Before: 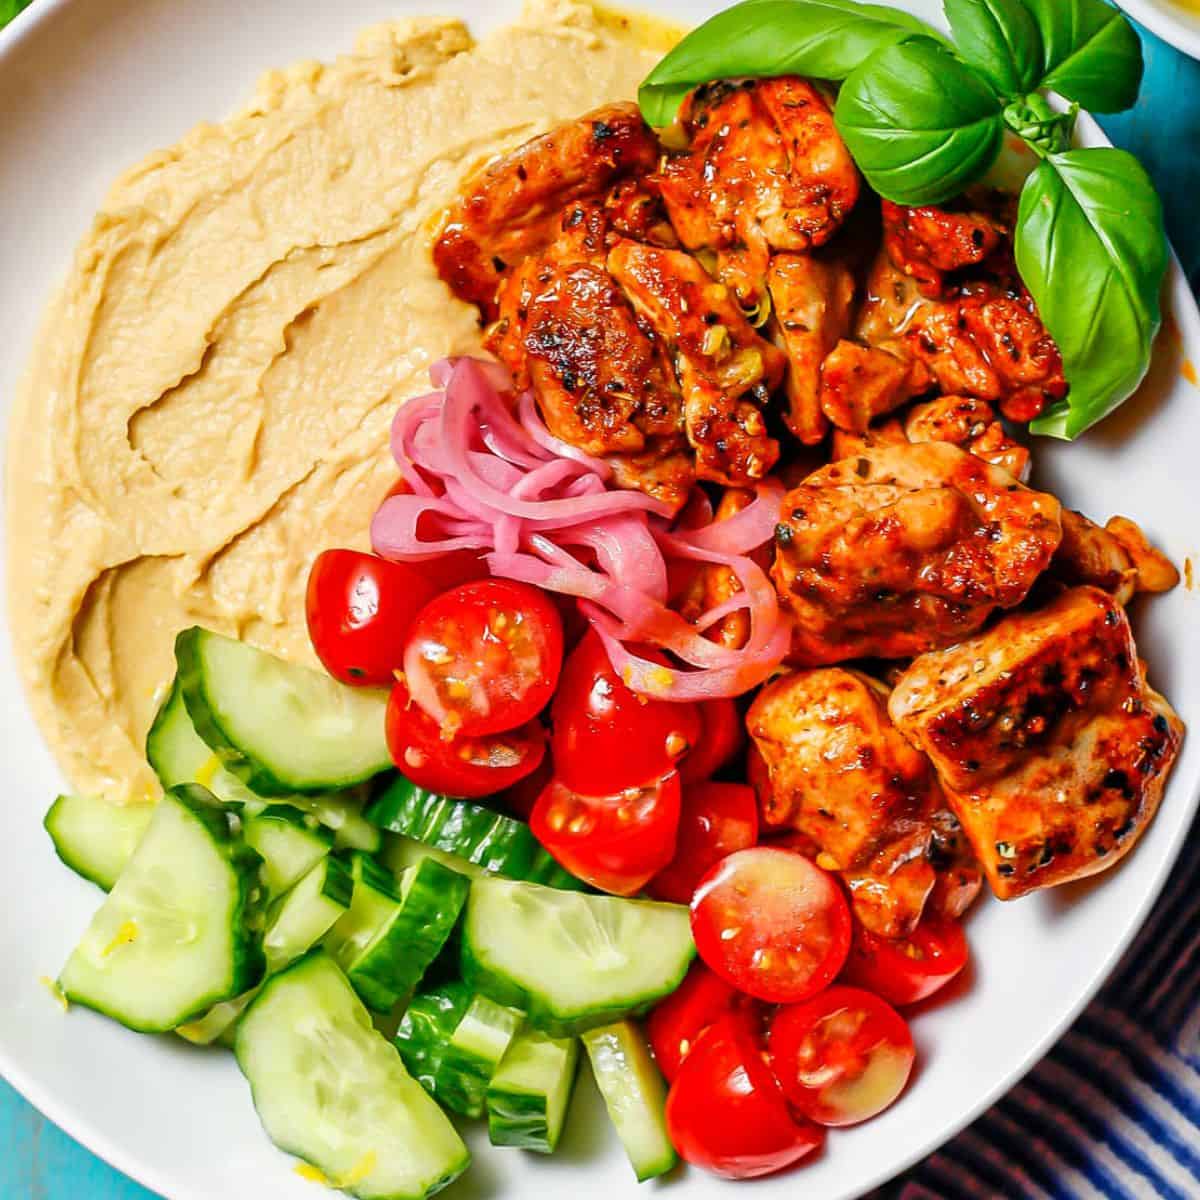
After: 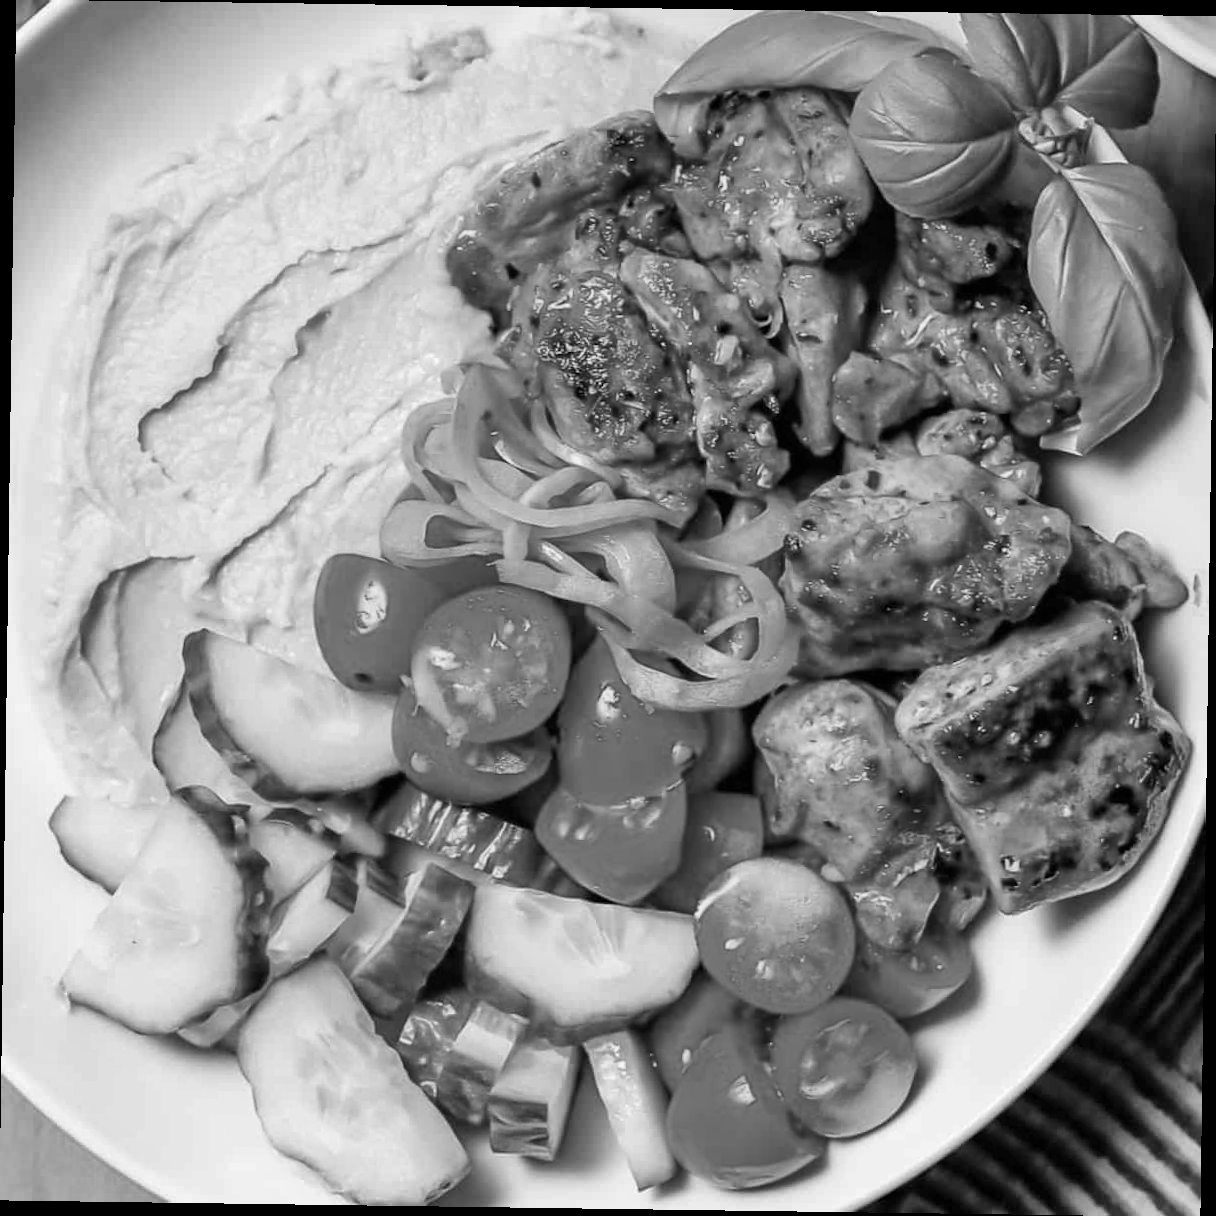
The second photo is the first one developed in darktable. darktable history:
rotate and perspective: rotation 0.8°, automatic cropping off
monochrome: a 16.06, b 15.48, size 1
